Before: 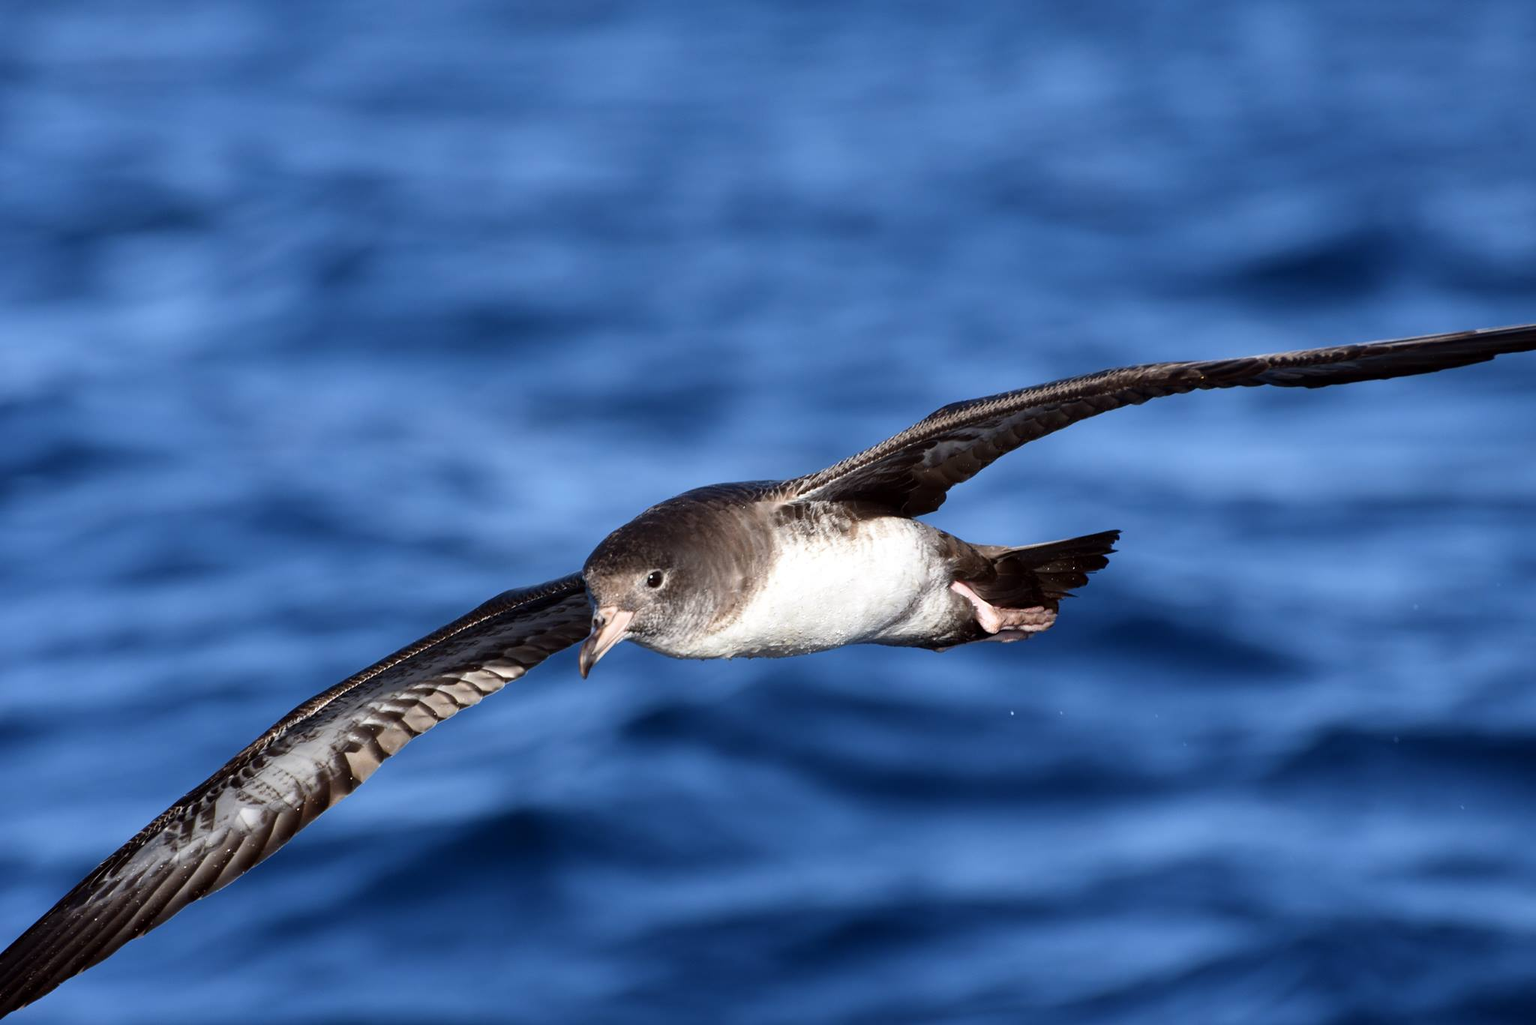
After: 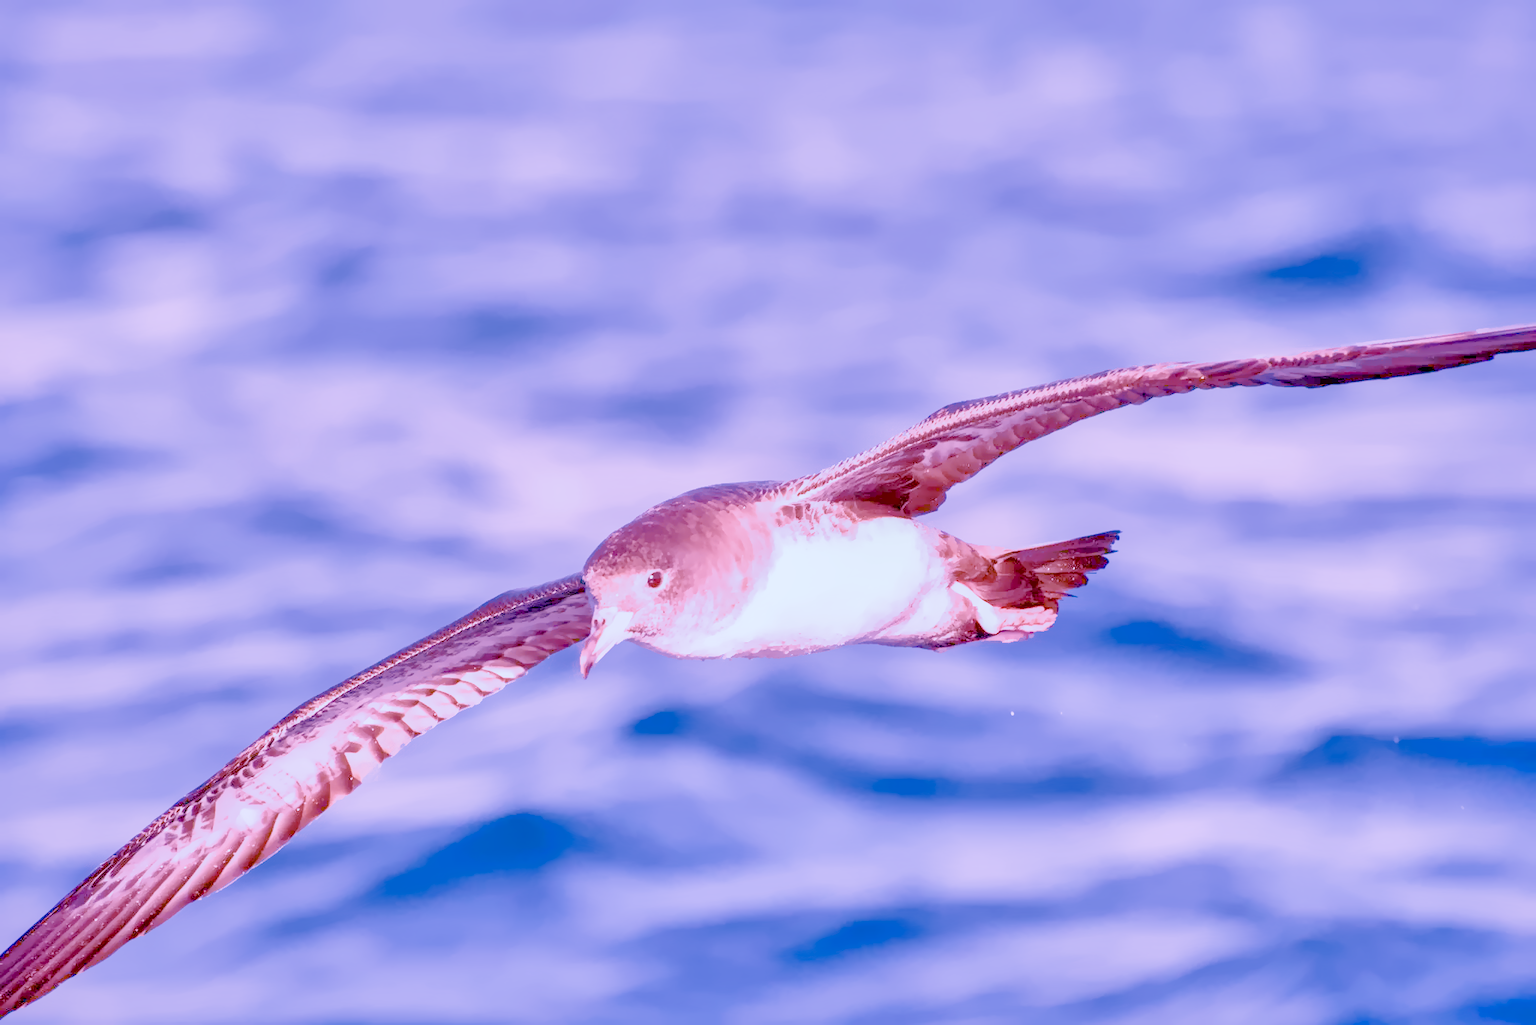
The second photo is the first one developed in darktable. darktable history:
local contrast: on, module defaults
color calibration: x 0.38, y 0.391, temperature 4086.74 K
denoise (profiled): preserve shadows 1.52, scattering 0.002, a [-1, 0, 0], compensate highlight preservation false
exposure: black level correction 0, exposure 0.7 EV, compensate exposure bias true, compensate highlight preservation false
filmic rgb: black relative exposure -7.65 EV, white relative exposure 4.56 EV, hardness 3.61
highlight reconstruction: on, module defaults
lens correction: scale 1.01, crop 1, focal 85, aperture 4.5, distance 2.07, camera "Canon EOS RP", lens "Canon RF 85mm F2 MACRO IS STM"
white balance: red 2.229, blue 1.46
velvia: on, module defaults
color balance rgb: perceptual saturation grading › global saturation 20%, perceptual saturation grading › highlights -50%, perceptual saturation grading › shadows 30%, perceptual brilliance grading › global brilliance 10%, perceptual brilliance grading › shadows 15%
shadows and highlights: on, module defaults
haze removal: compatibility mode true, adaptive false
